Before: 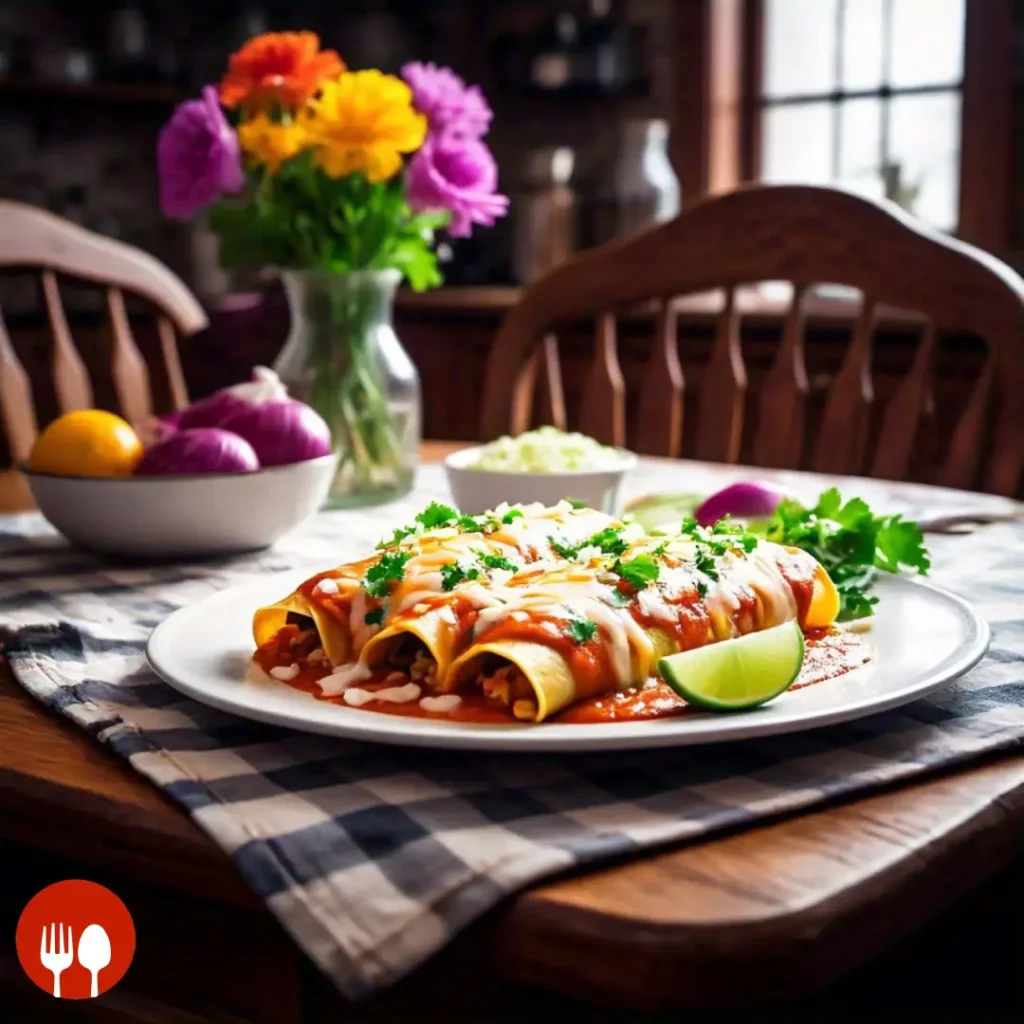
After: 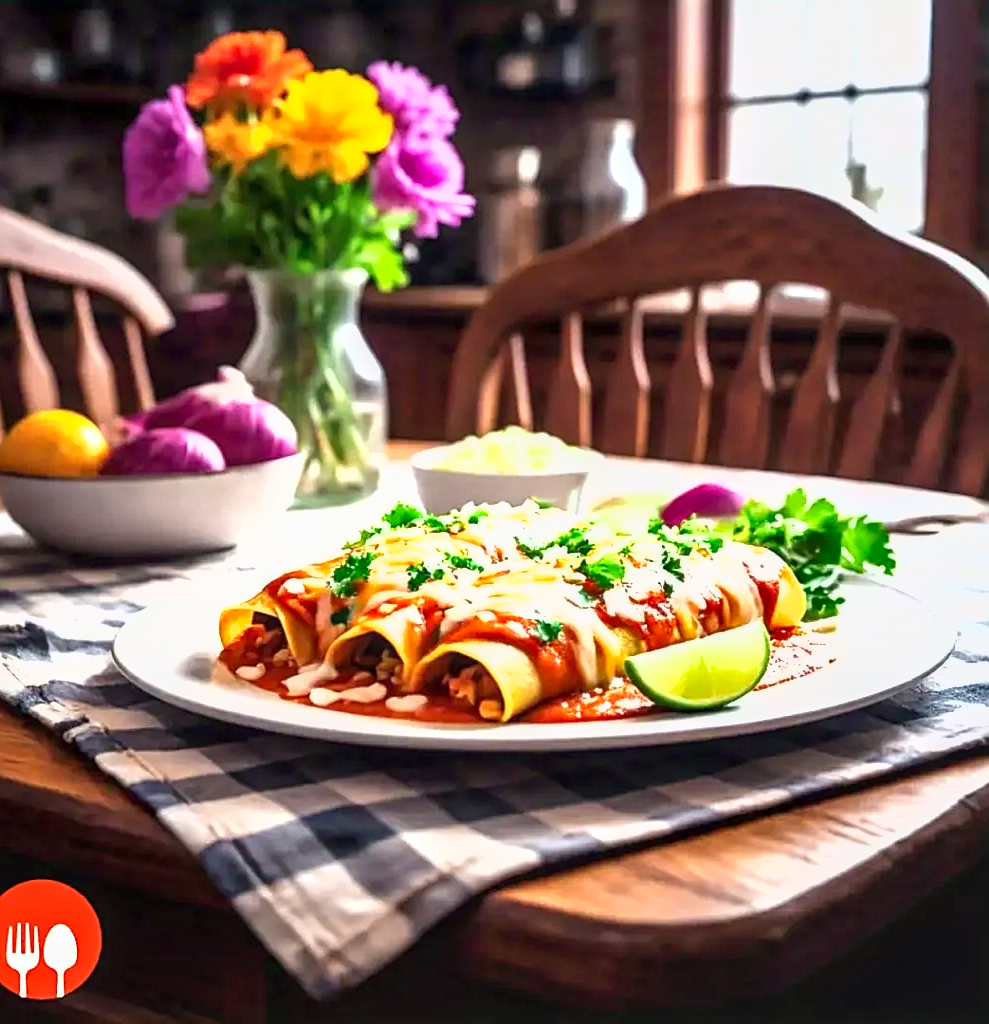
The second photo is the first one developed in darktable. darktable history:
sharpen: on, module defaults
crop and rotate: left 3.412%
local contrast: on, module defaults
shadows and highlights: shadows 22.72, highlights -48.53, highlights color adjustment 49.36%, soften with gaussian
exposure: exposure 0.991 EV, compensate highlight preservation false
